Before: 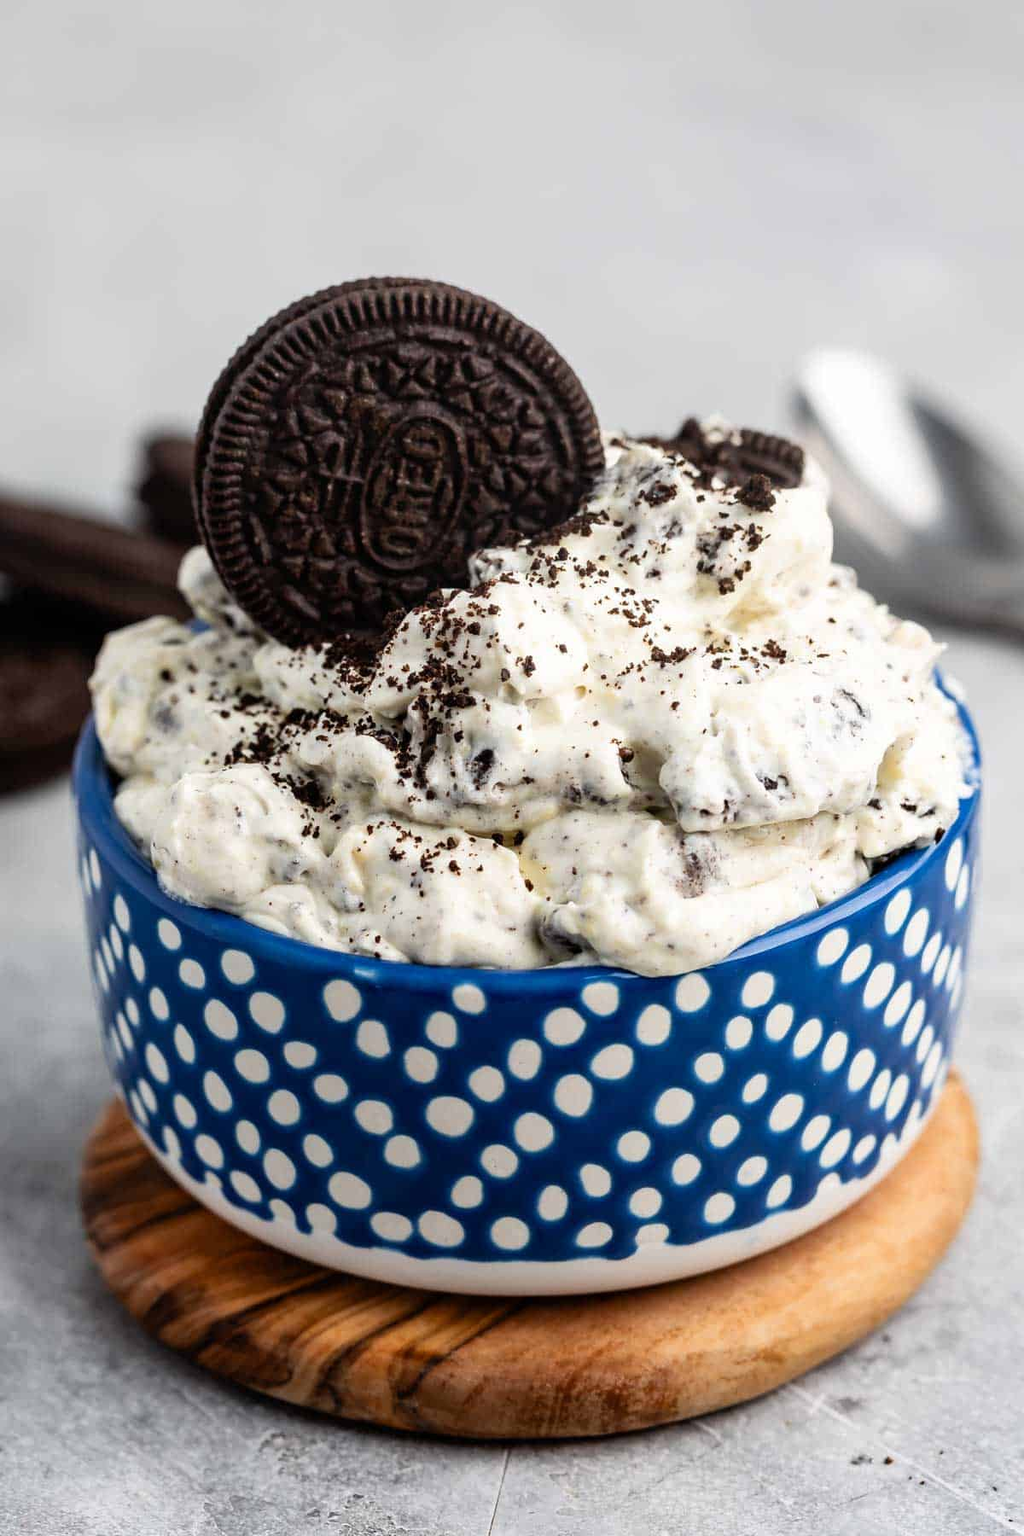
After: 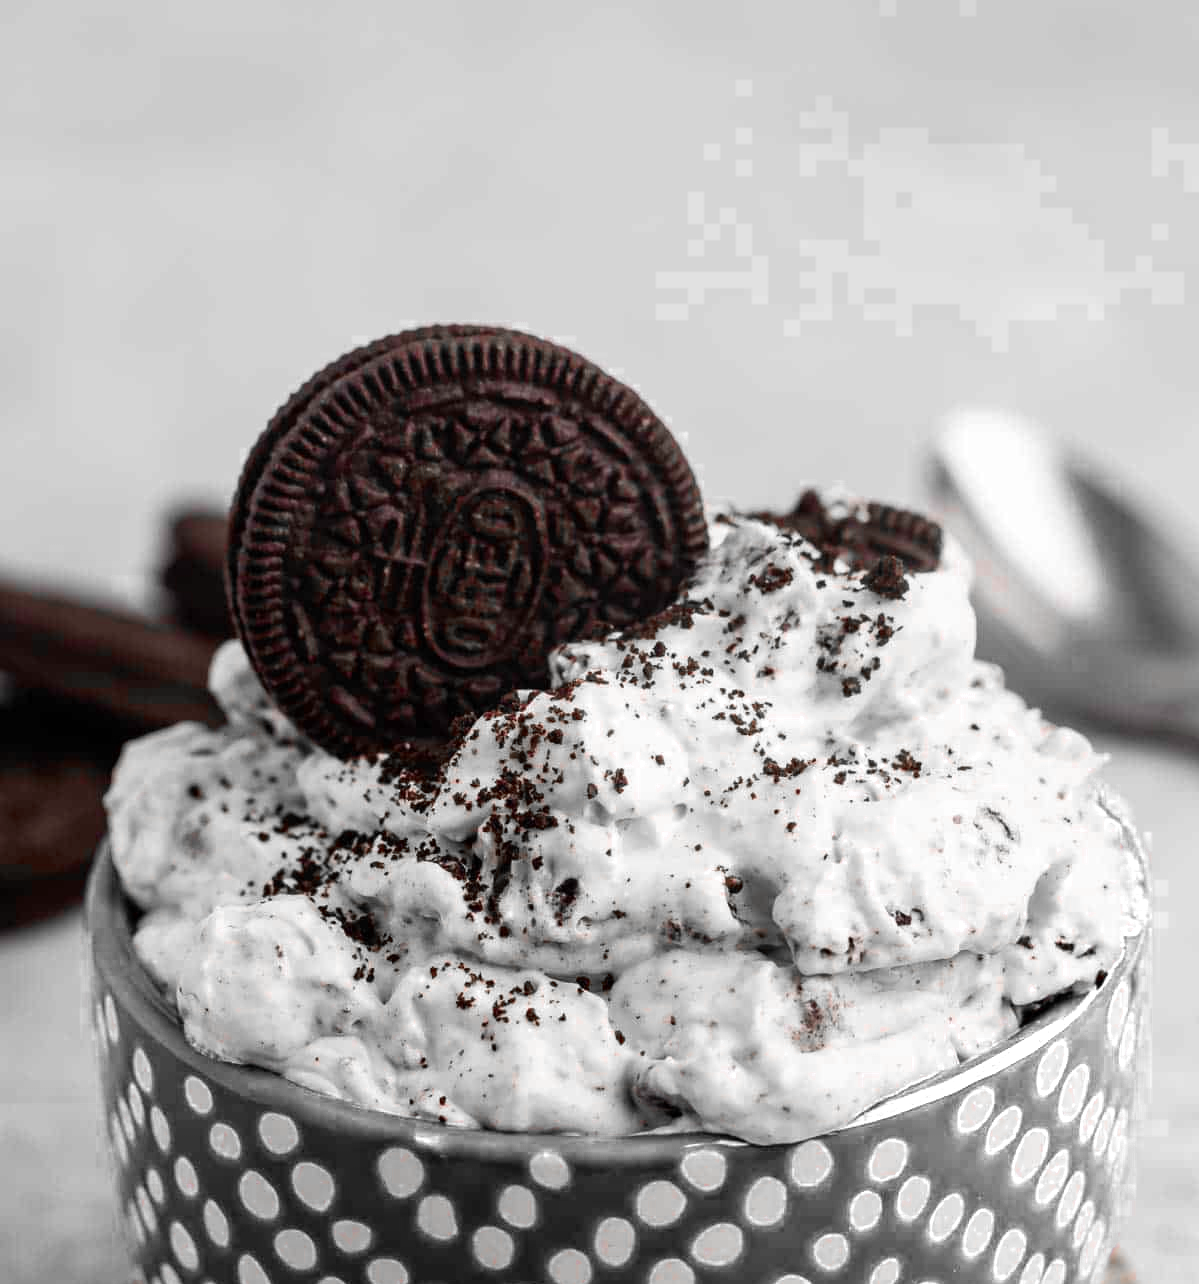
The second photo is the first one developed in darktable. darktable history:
crop: right 0.001%, bottom 28.641%
color zones: curves: ch0 [(0, 0.352) (0.143, 0.407) (0.286, 0.386) (0.429, 0.431) (0.571, 0.829) (0.714, 0.853) (0.857, 0.833) (1, 0.352)]; ch1 [(0, 0.604) (0.072, 0.726) (0.096, 0.608) (0.205, 0.007) (0.571, -0.006) (0.839, -0.013) (0.857, -0.012) (1, 0.604)]
